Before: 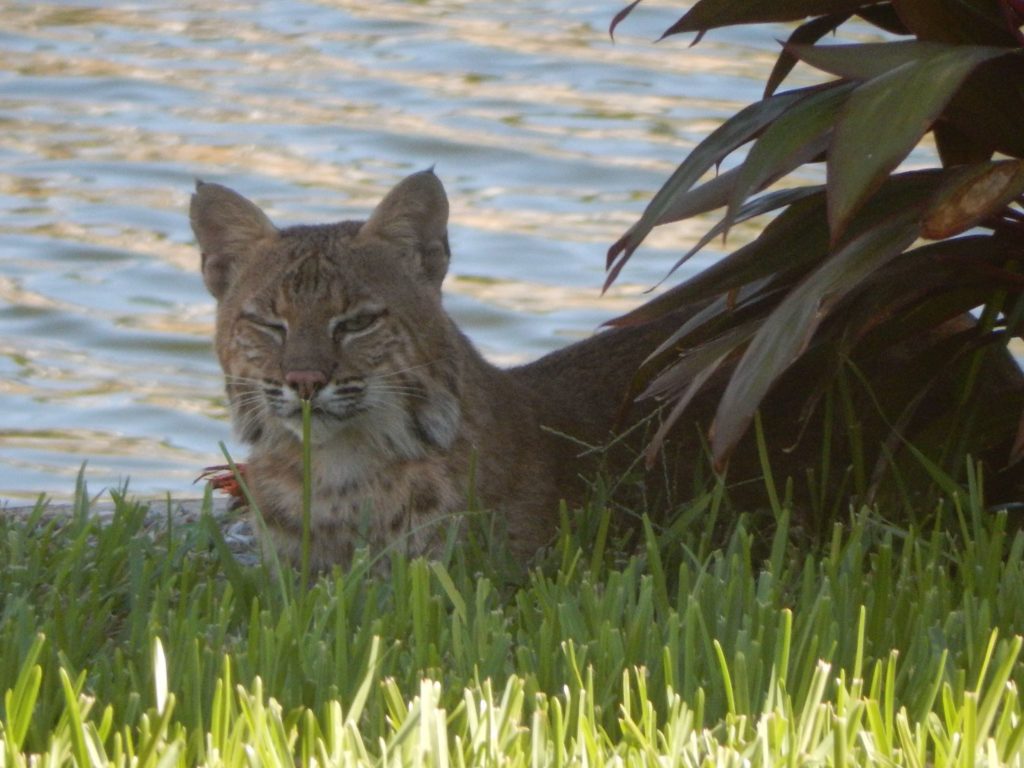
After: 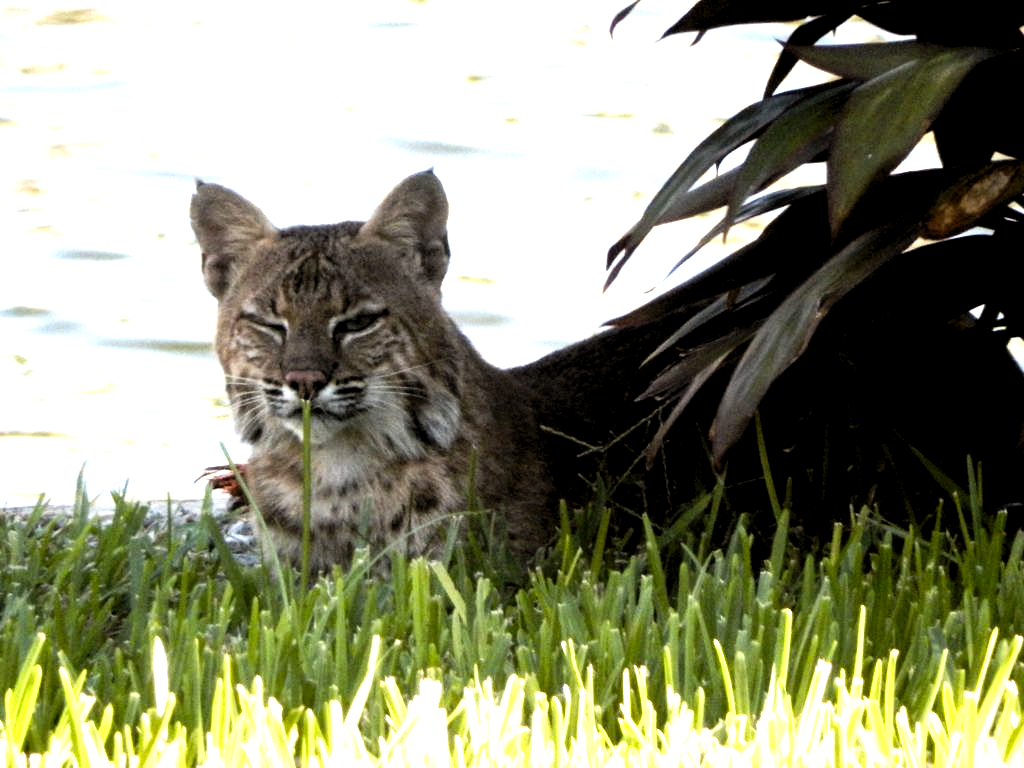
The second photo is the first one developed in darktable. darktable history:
exposure: black level correction -0.002, exposure 0.54 EV, compensate highlight preservation false
levels: levels [0.129, 0.519, 0.867]
color contrast: green-magenta contrast 0.84, blue-yellow contrast 0.86
base curve: curves: ch0 [(0, 0) (0.028, 0.03) (0.121, 0.232) (0.46, 0.748) (0.859, 0.968) (1, 1)], preserve colors none
contrast brightness saturation: contrast 0.13, brightness -0.24, saturation 0.14
